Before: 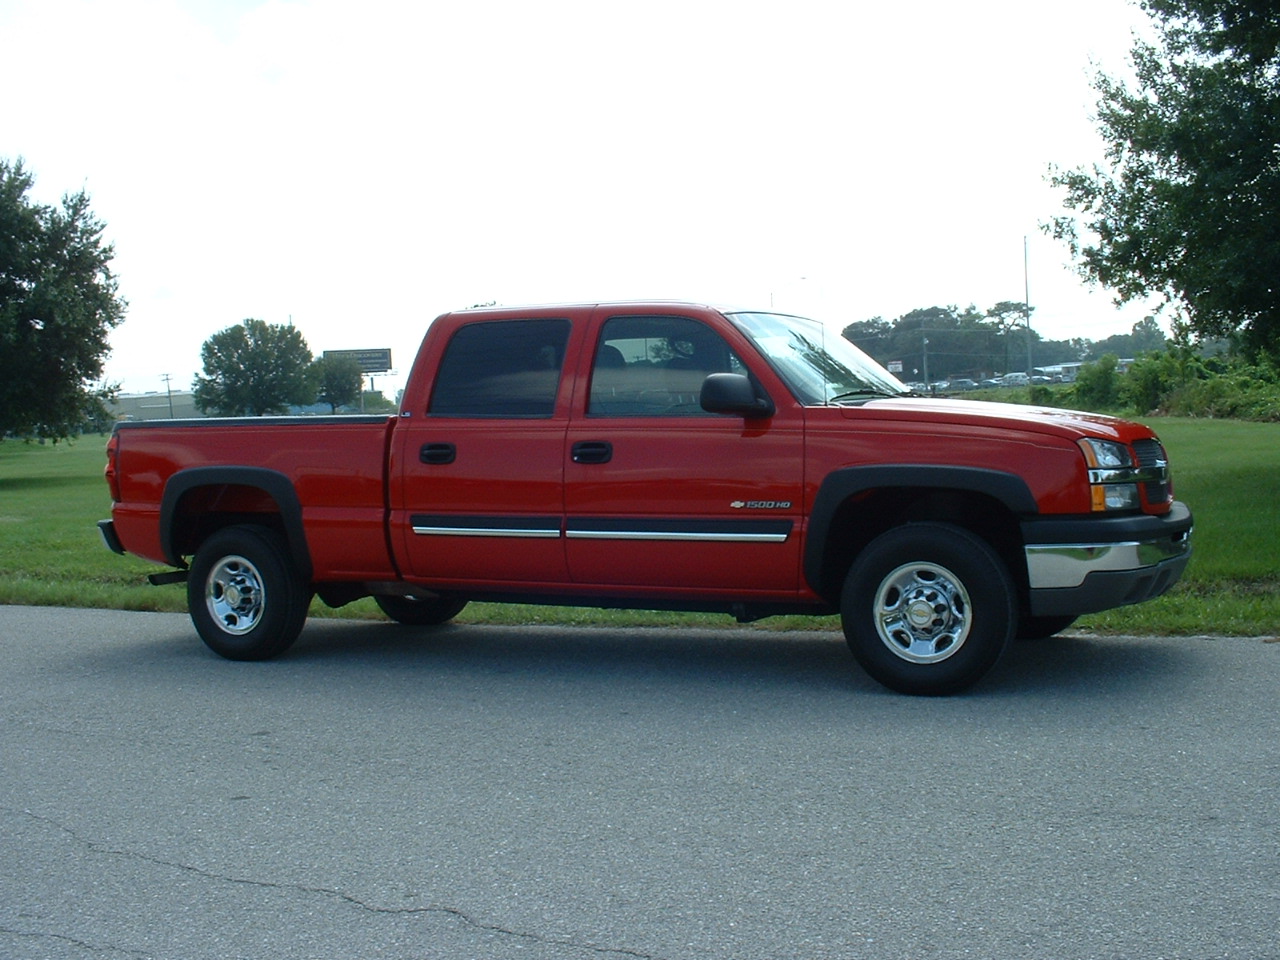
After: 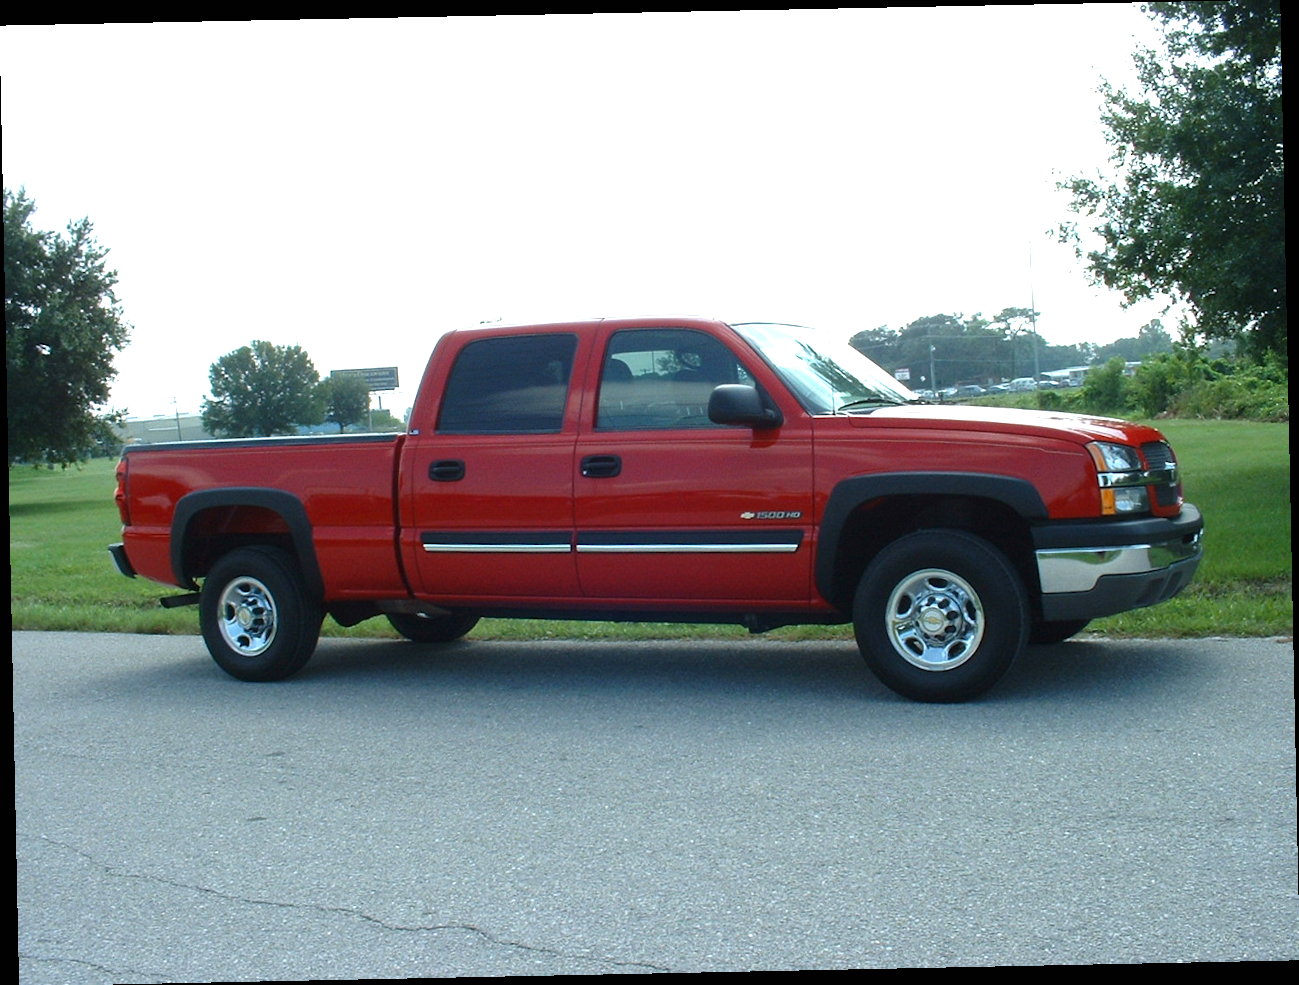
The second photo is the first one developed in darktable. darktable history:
rotate and perspective: rotation -1.17°, automatic cropping off
exposure: black level correction 0, exposure 0.7 EV, compensate exposure bias true, compensate highlight preservation false
